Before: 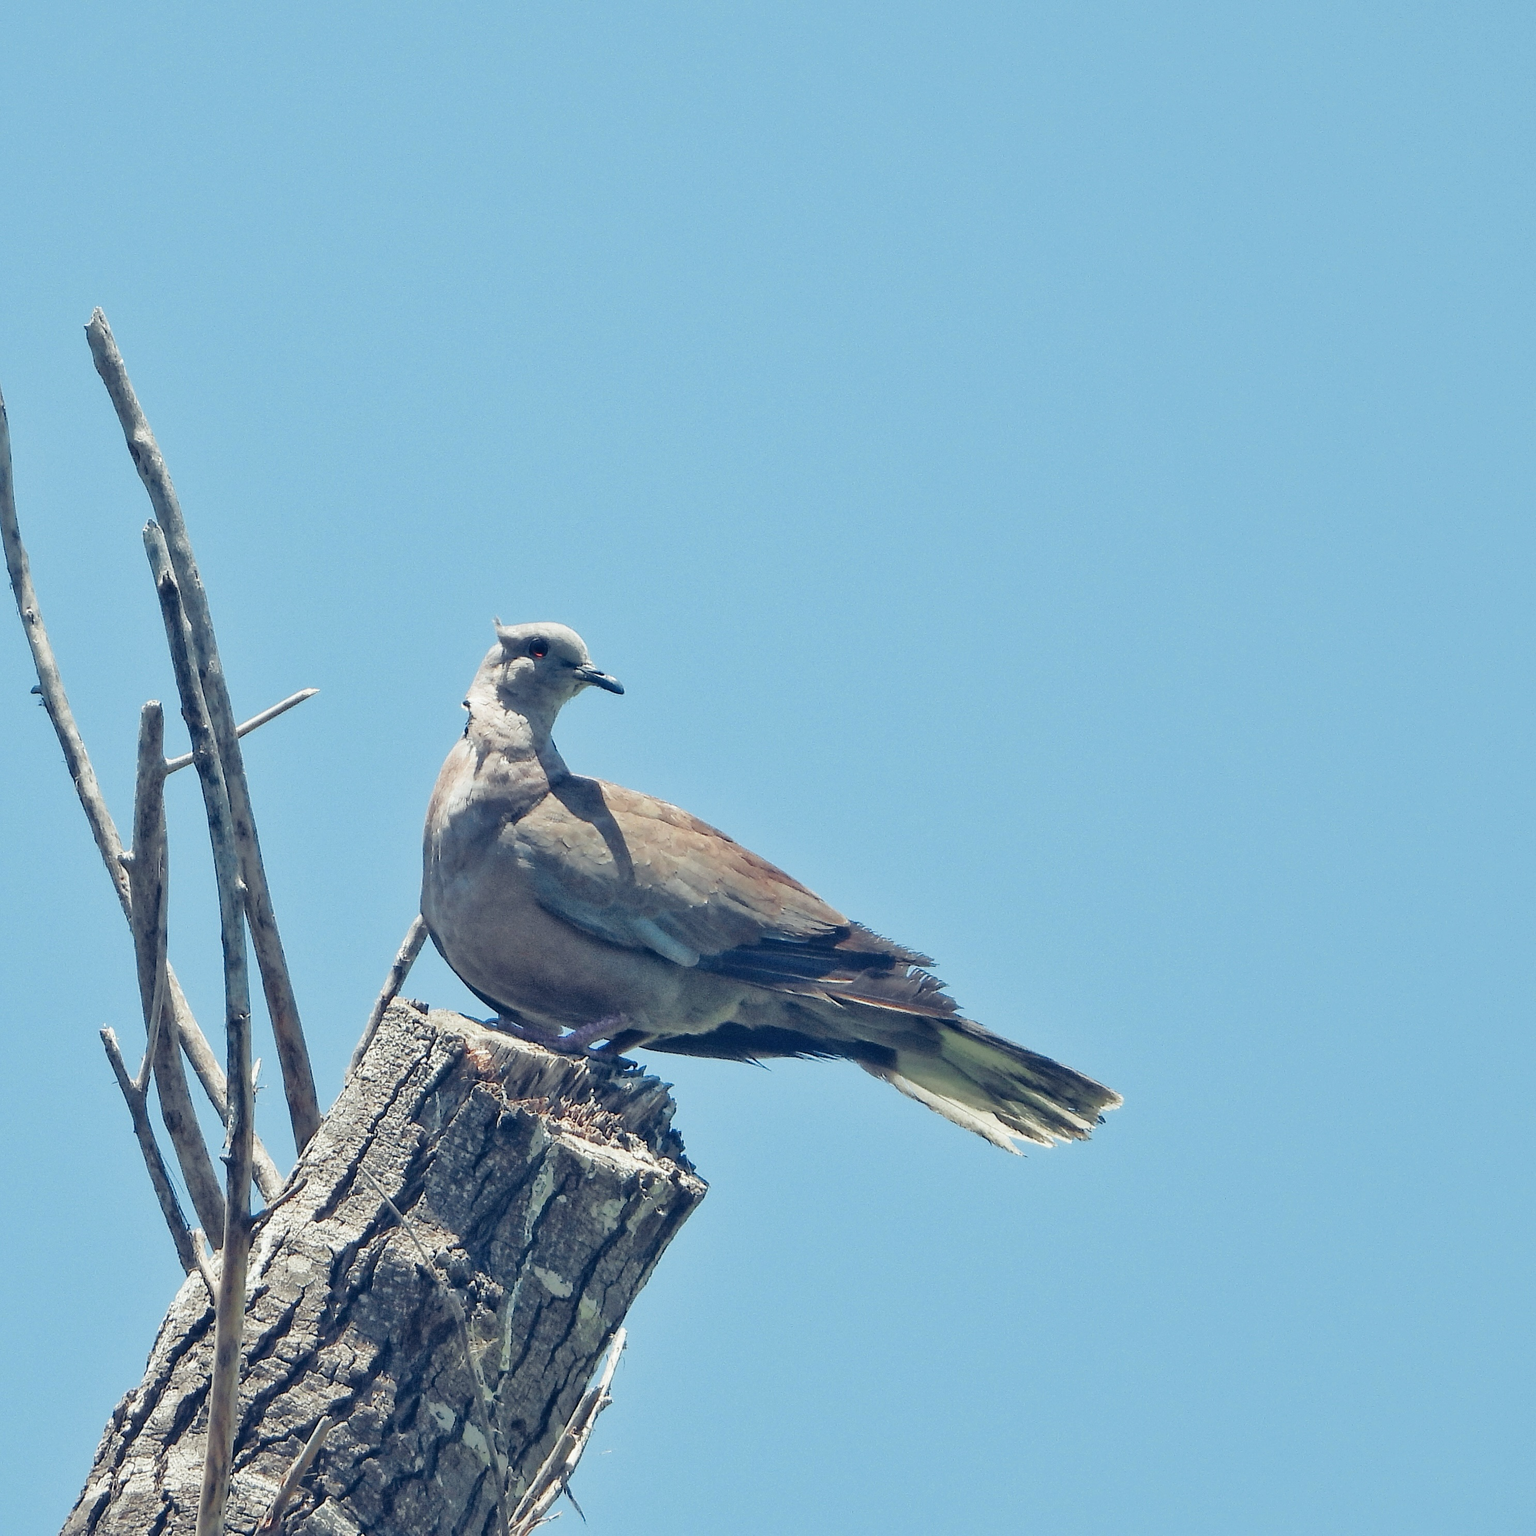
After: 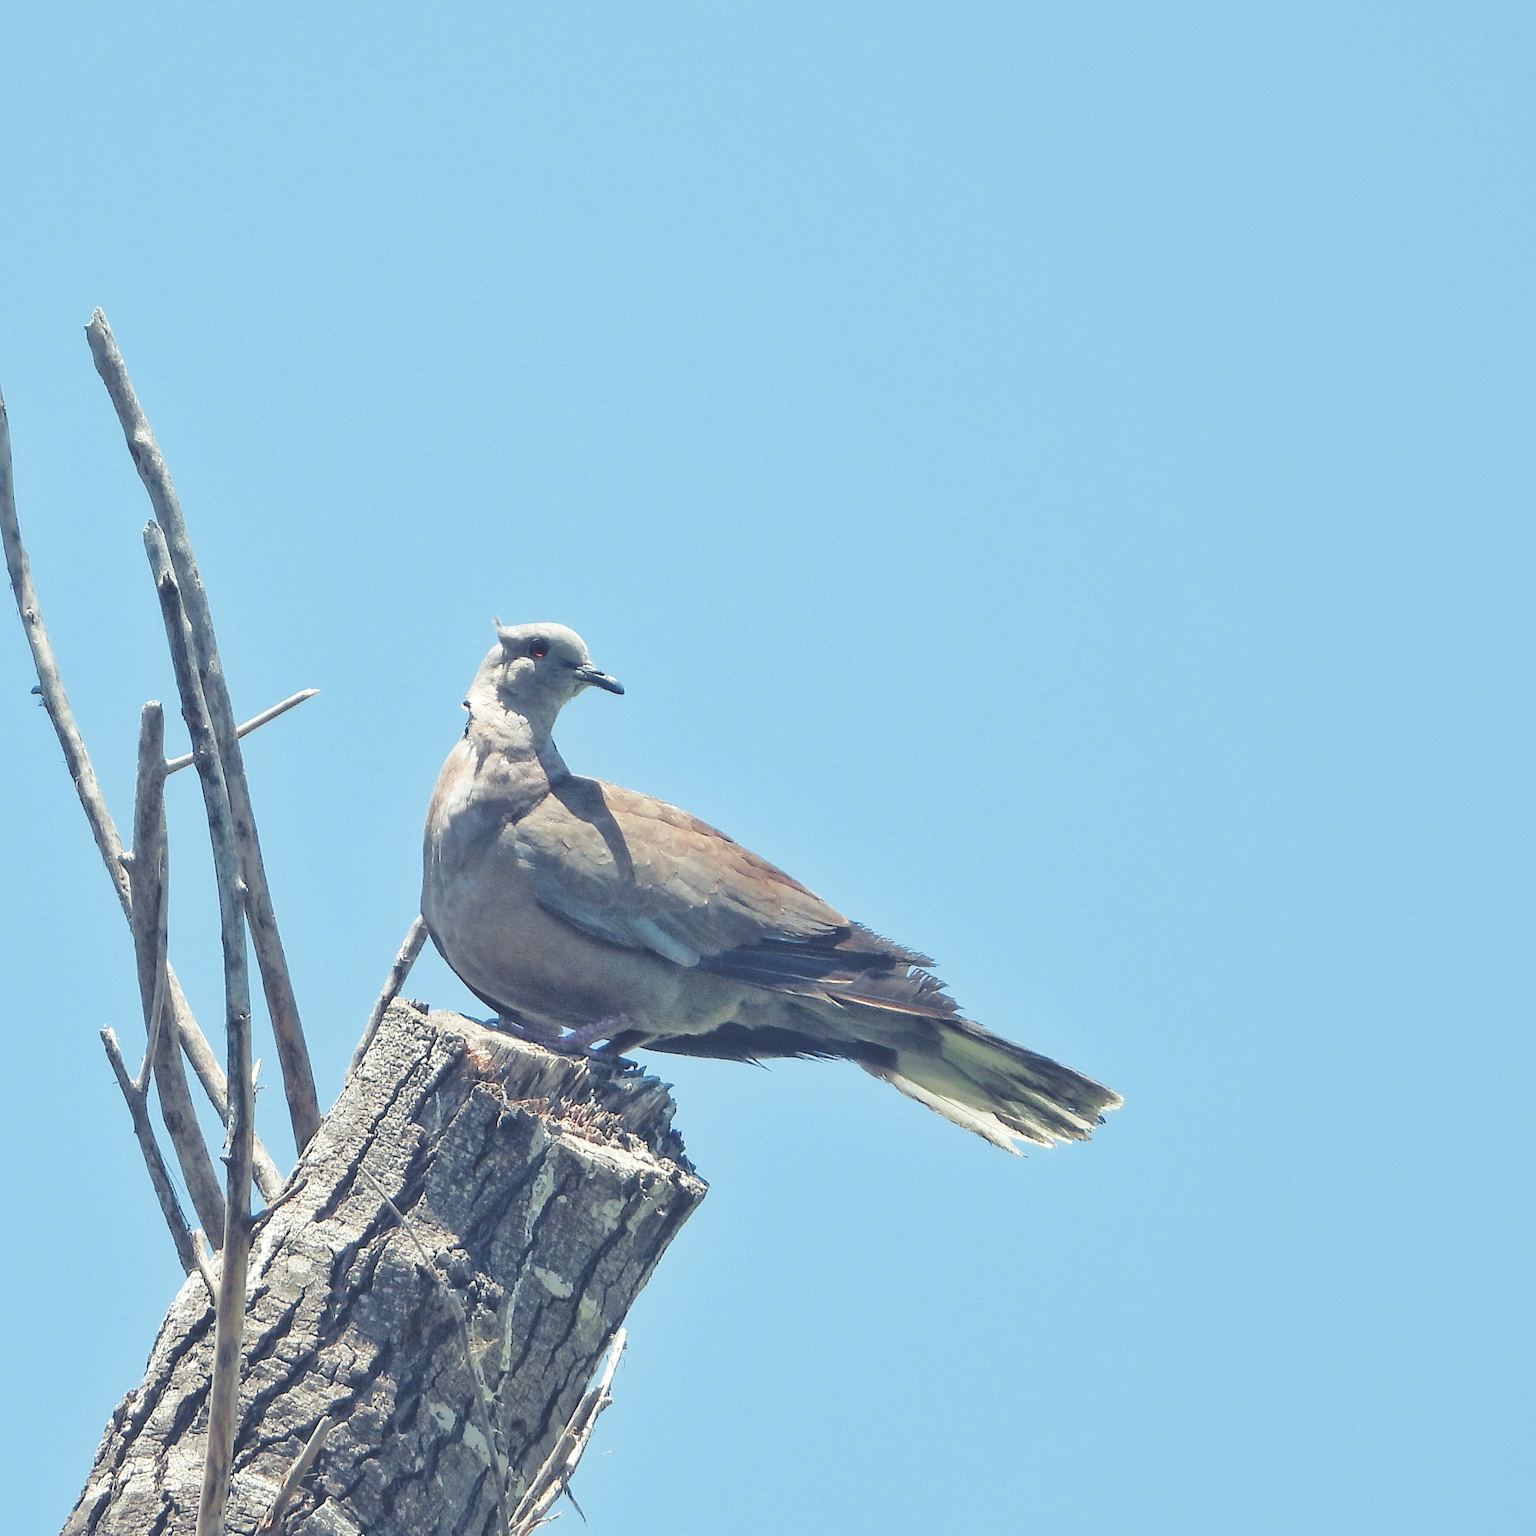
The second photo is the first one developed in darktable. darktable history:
rgb levels: levels [[0.013, 0.434, 0.89], [0, 0.5, 1], [0, 0.5, 1]]
exposure: black level correction -0.028, compensate highlight preservation false
